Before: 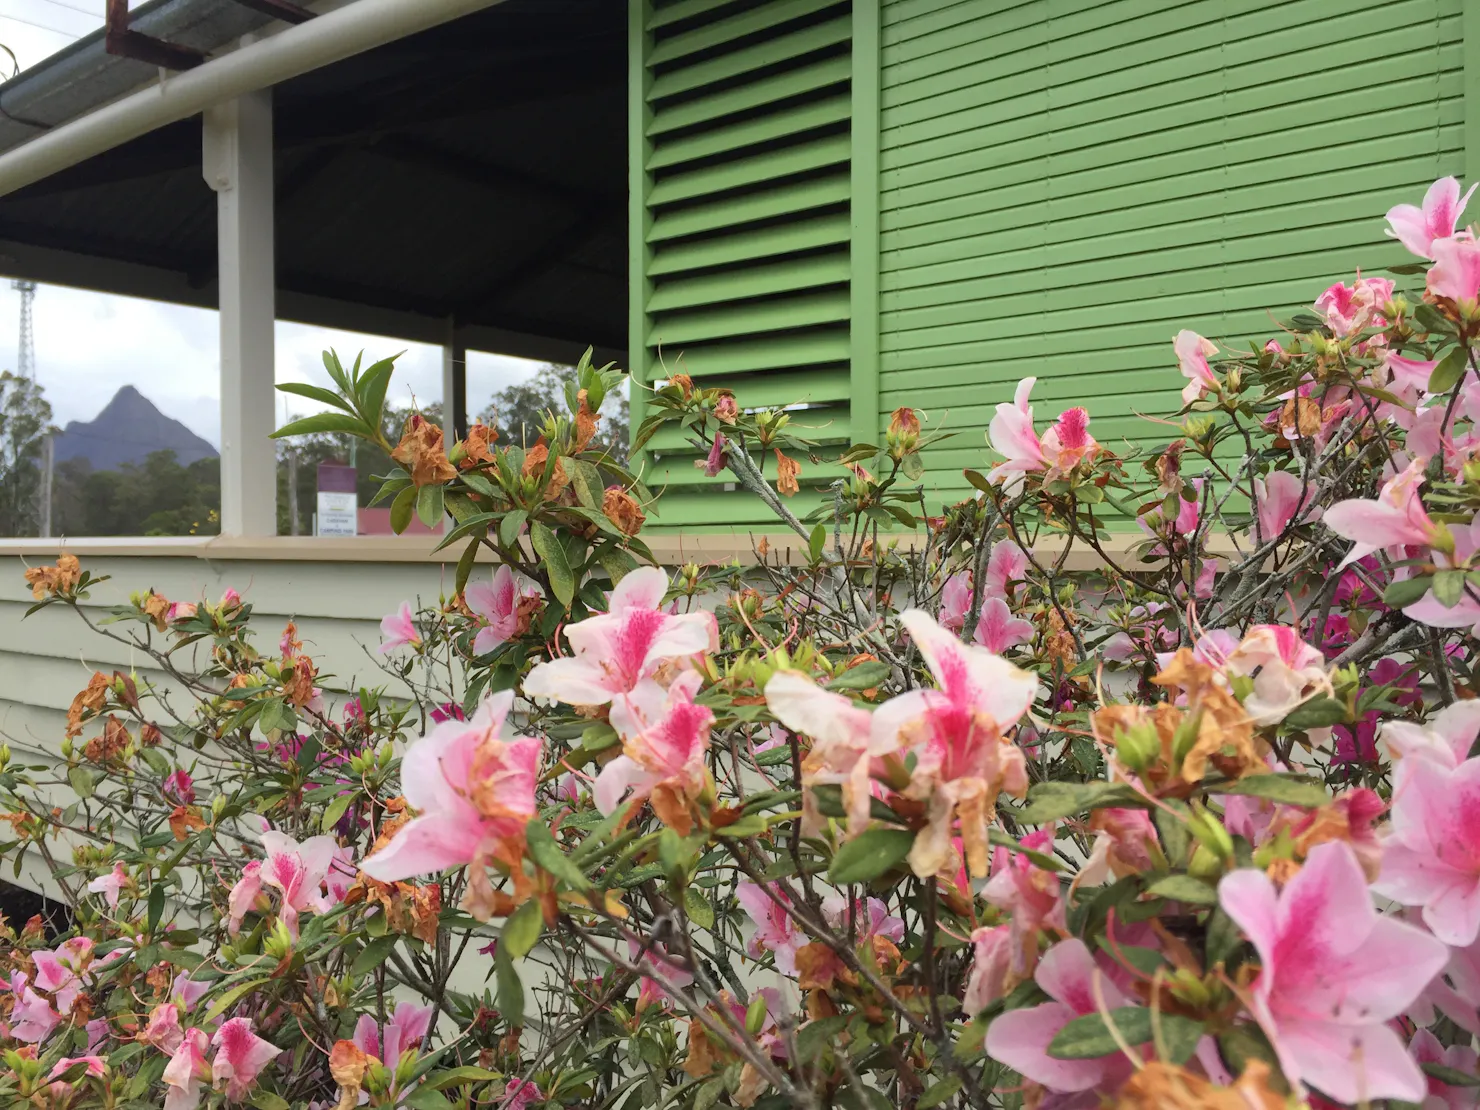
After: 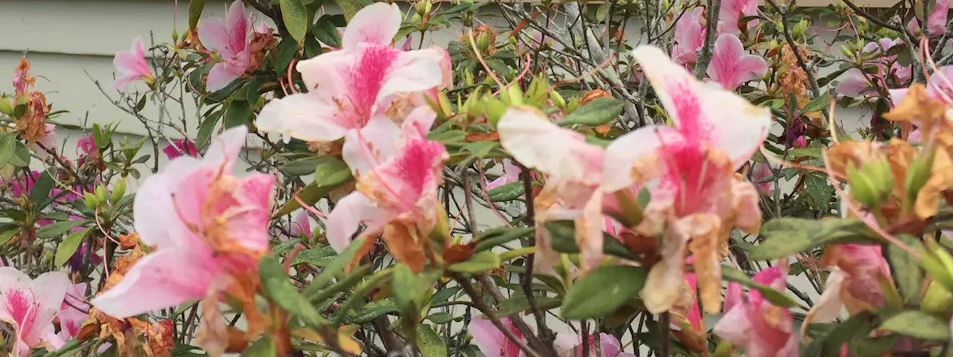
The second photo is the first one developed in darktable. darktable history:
crop: left 18.098%, top 50.887%, right 17.448%, bottom 16.856%
